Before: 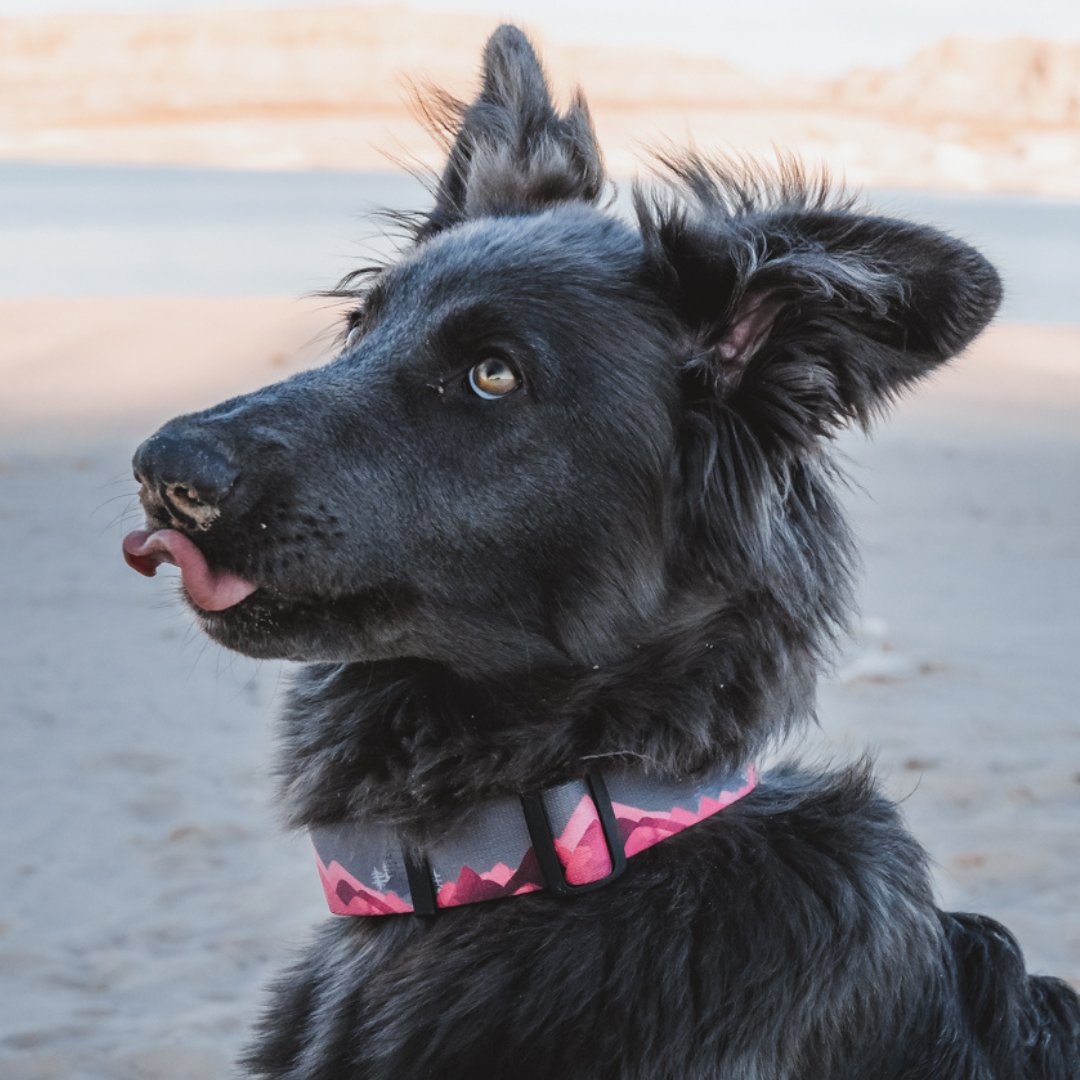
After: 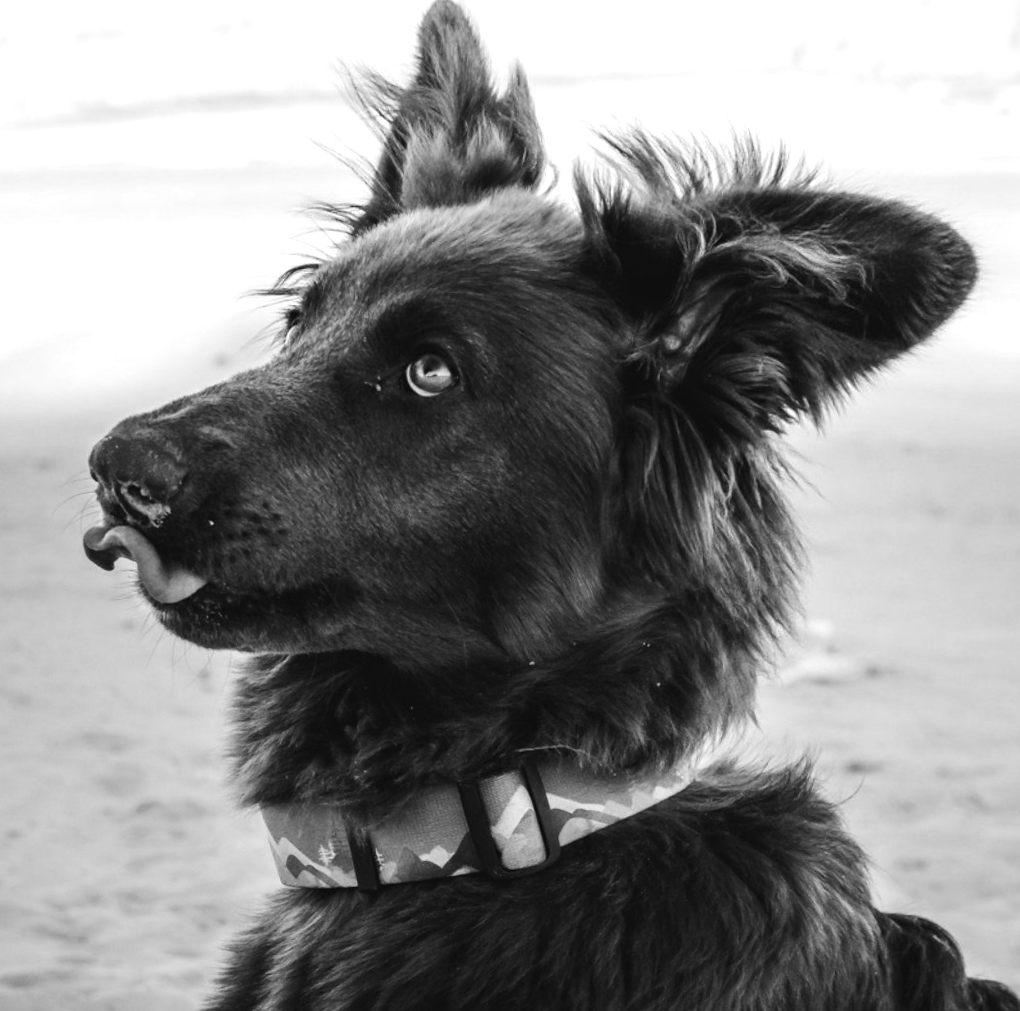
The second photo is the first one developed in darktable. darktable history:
color calibration: output gray [0.246, 0.254, 0.501, 0], gray › normalize channels true, illuminant same as pipeline (D50), adaptation XYZ, x 0.346, y 0.359, gamut compression 0
tone equalizer: -8 EV -0.75 EV, -7 EV -0.7 EV, -6 EV -0.6 EV, -5 EV -0.4 EV, -3 EV 0.4 EV, -2 EV 0.6 EV, -1 EV 0.7 EV, +0 EV 0.75 EV, edges refinement/feathering 500, mask exposure compensation -1.57 EV, preserve details no
rotate and perspective: rotation 0.062°, lens shift (vertical) 0.115, lens shift (horizontal) -0.133, crop left 0.047, crop right 0.94, crop top 0.061, crop bottom 0.94
